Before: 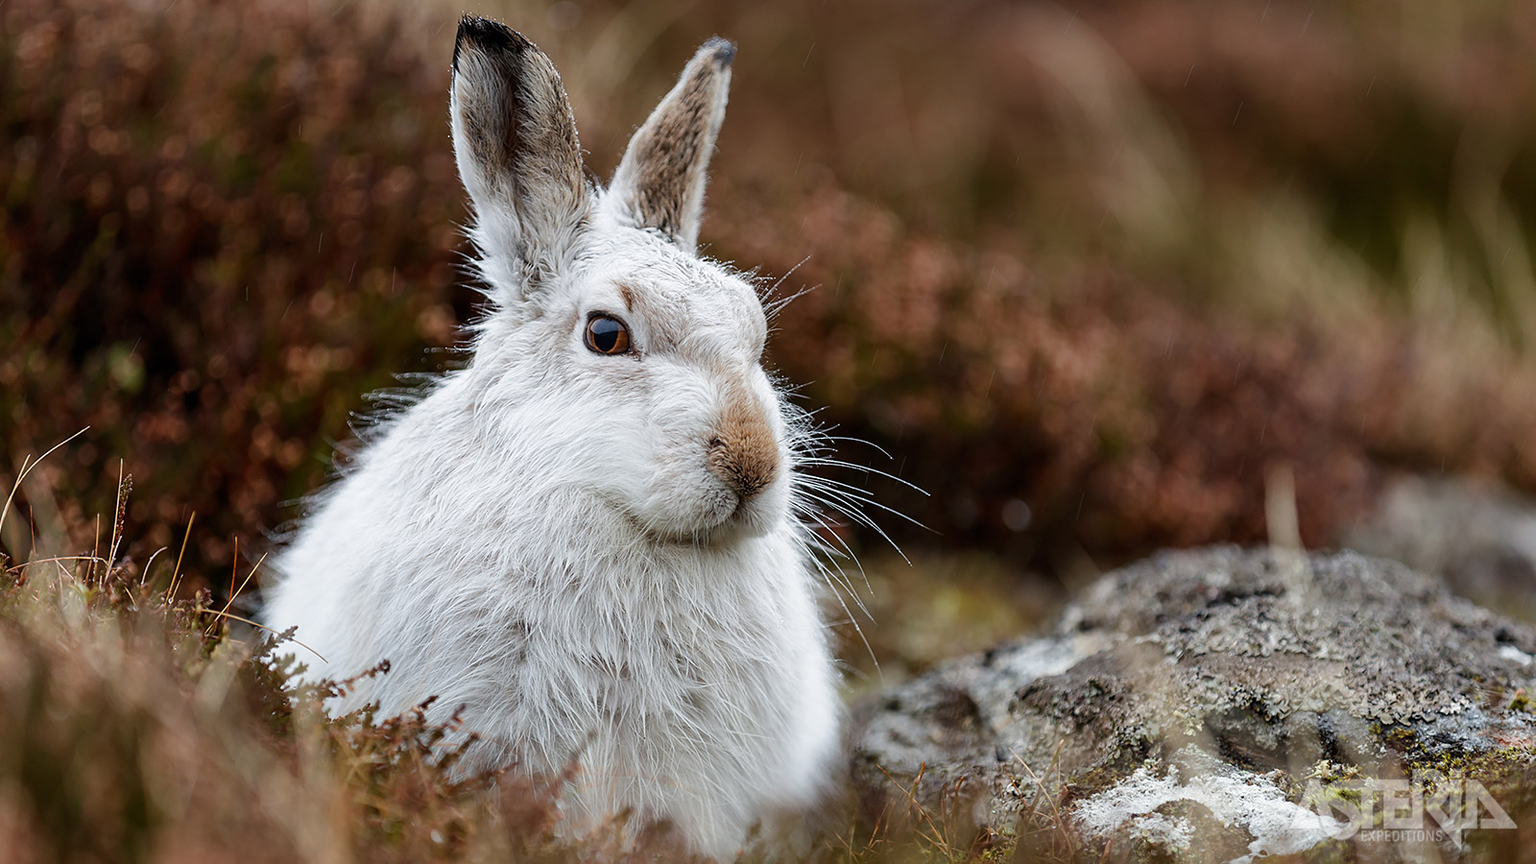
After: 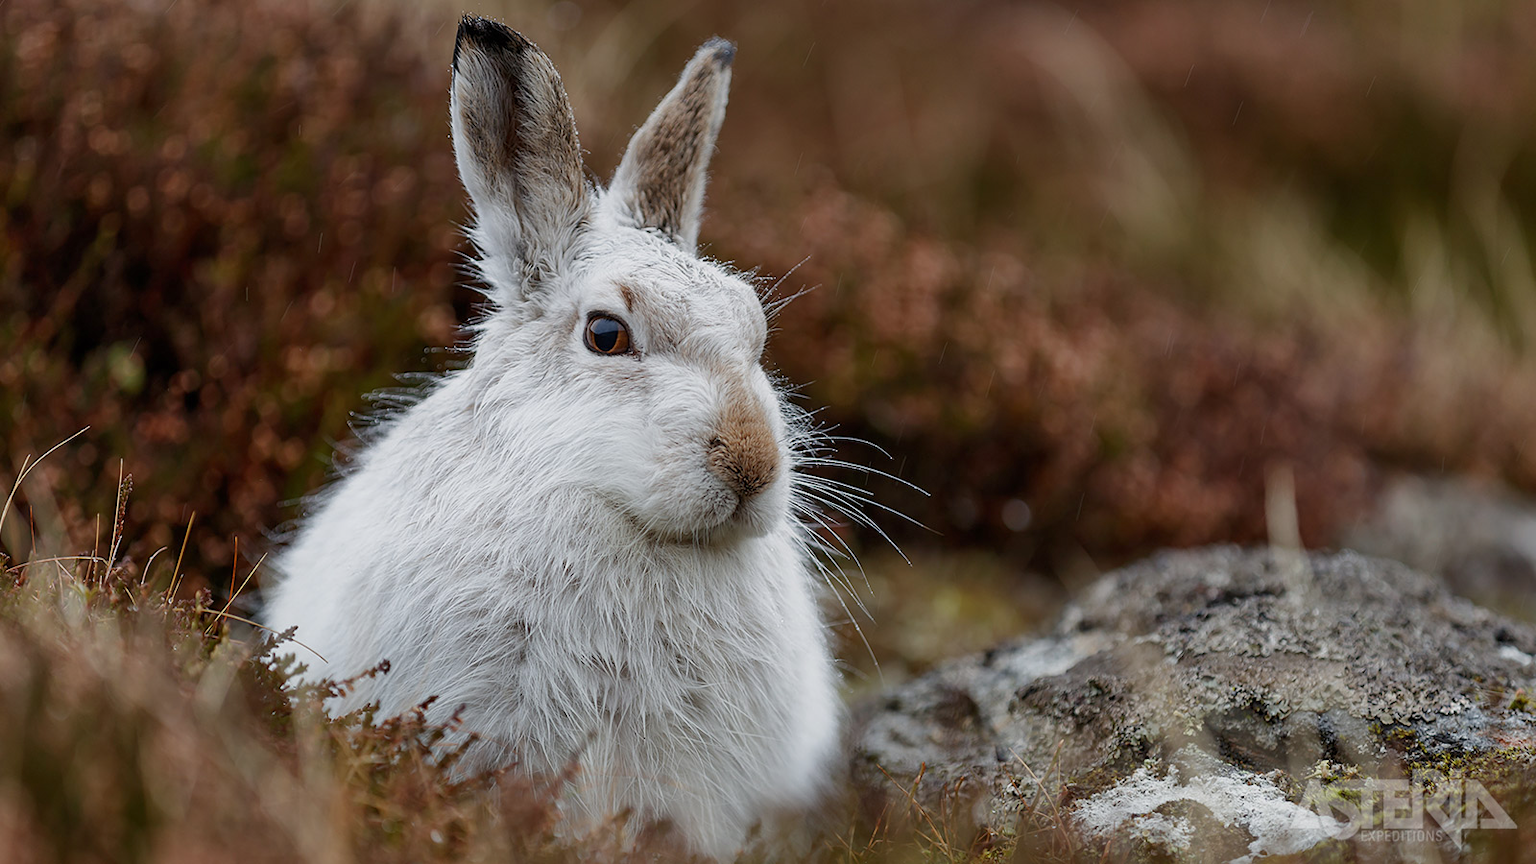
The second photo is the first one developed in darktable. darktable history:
tone equalizer: -8 EV 0.259 EV, -7 EV 0.409 EV, -6 EV 0.409 EV, -5 EV 0.216 EV, -3 EV -0.261 EV, -2 EV -0.388 EV, -1 EV -0.44 EV, +0 EV -0.251 EV, mask exposure compensation -0.49 EV
